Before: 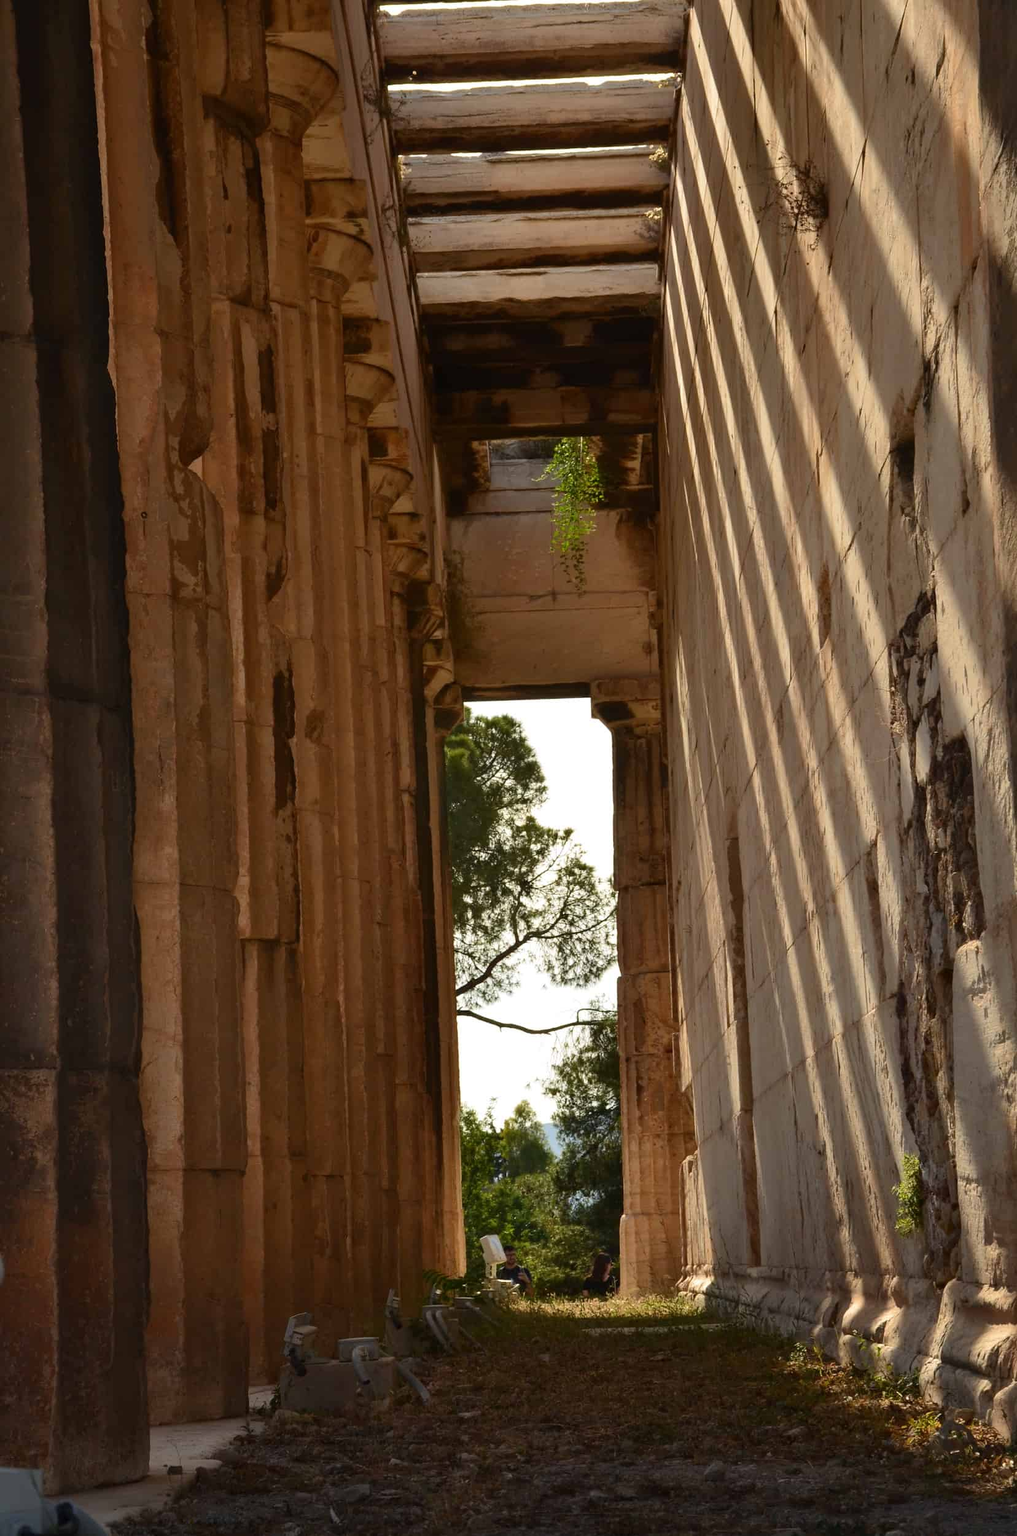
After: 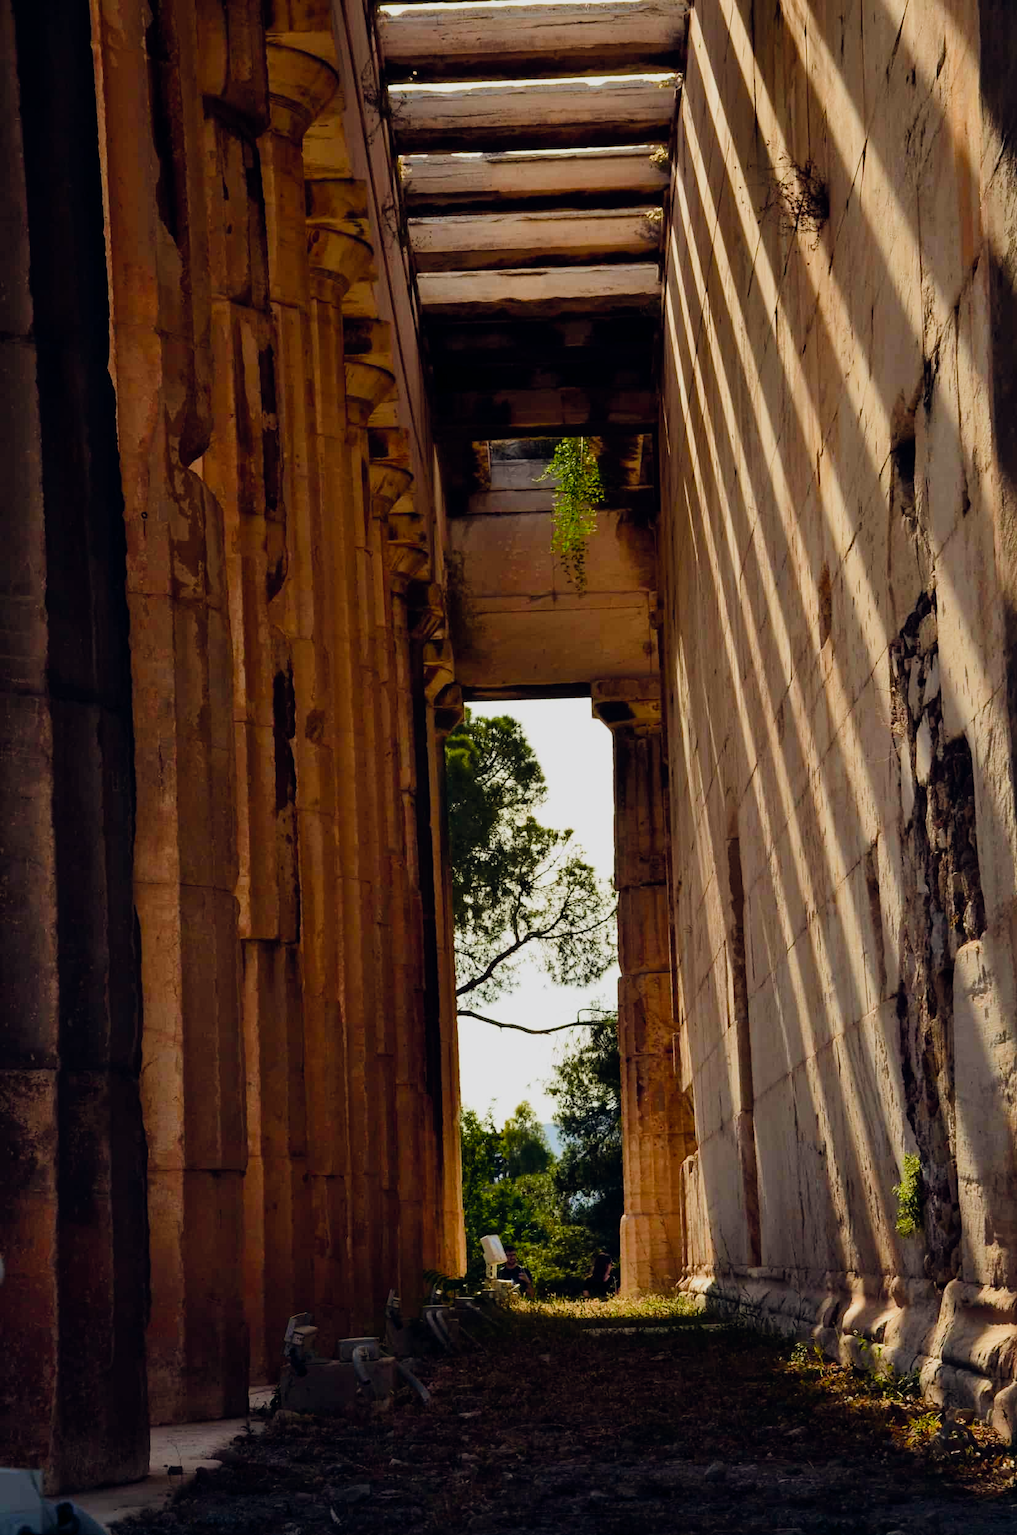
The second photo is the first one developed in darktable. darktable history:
color balance rgb: global offset › chroma 0.153%, global offset › hue 253.73°, perceptual saturation grading › global saturation 20%, perceptual saturation grading › highlights -14.14%, perceptual saturation grading › shadows 49.85%, global vibrance 20%
filmic rgb: black relative exposure -7.65 EV, white relative exposure 4.56 EV, hardness 3.61, contrast 1.246
